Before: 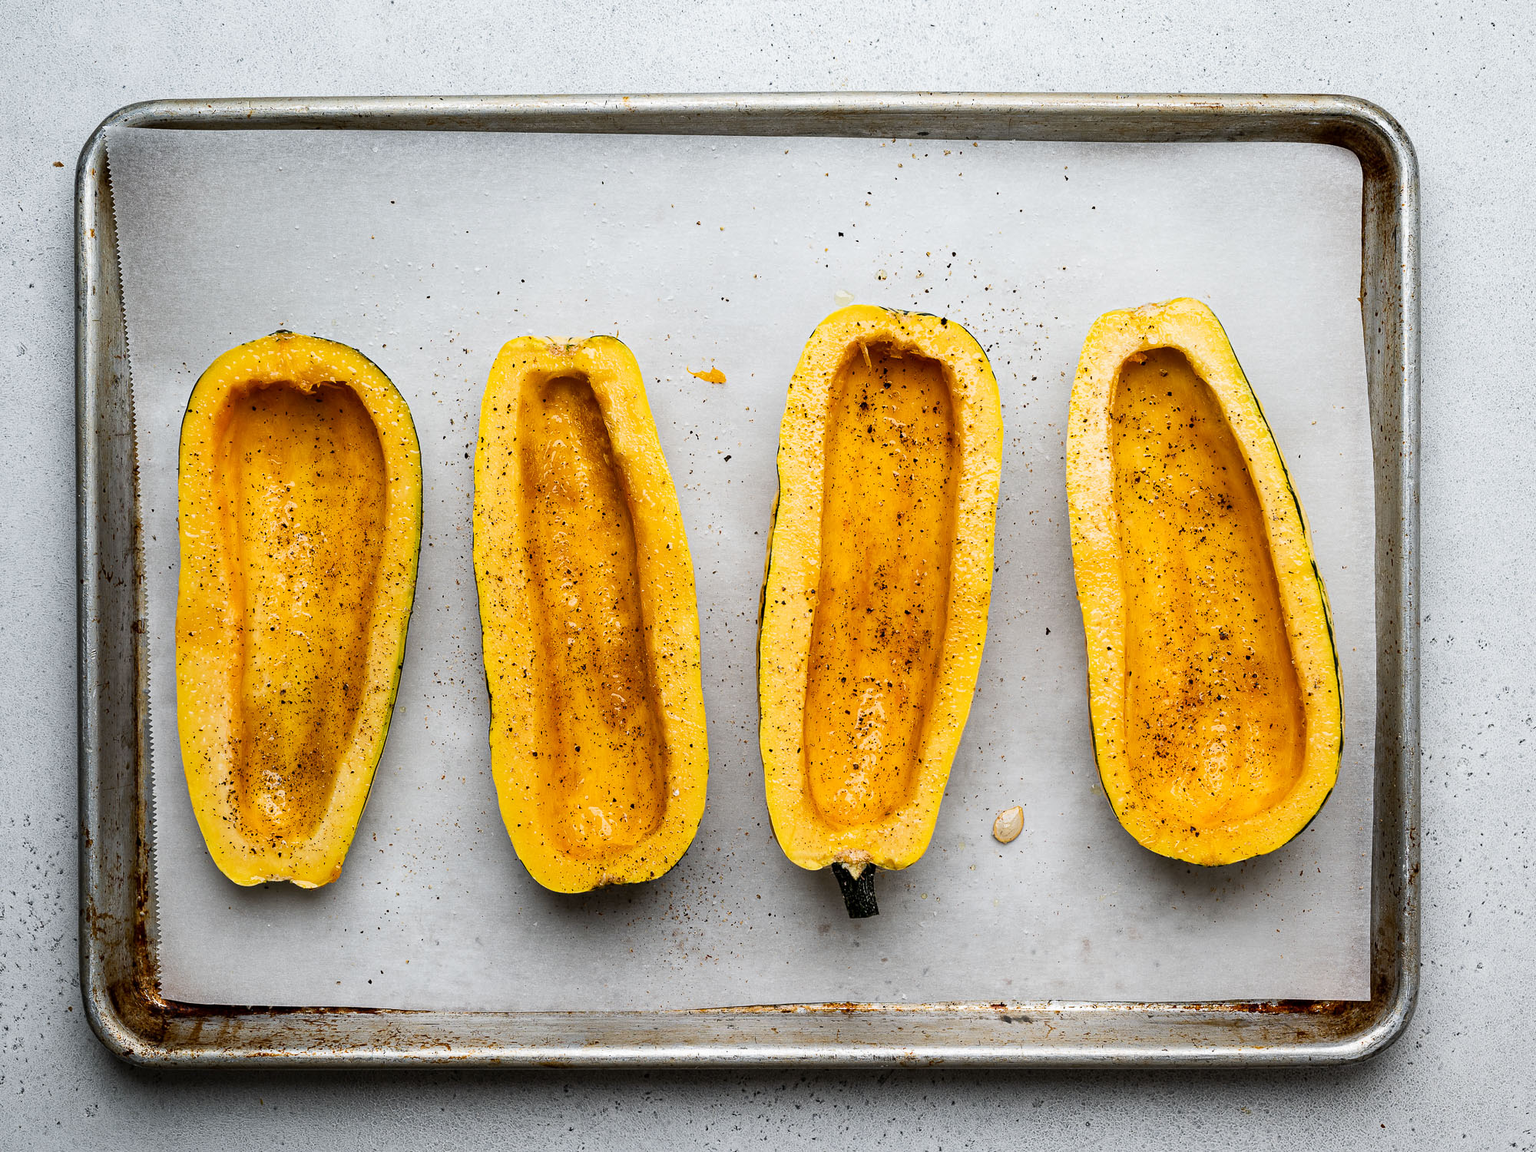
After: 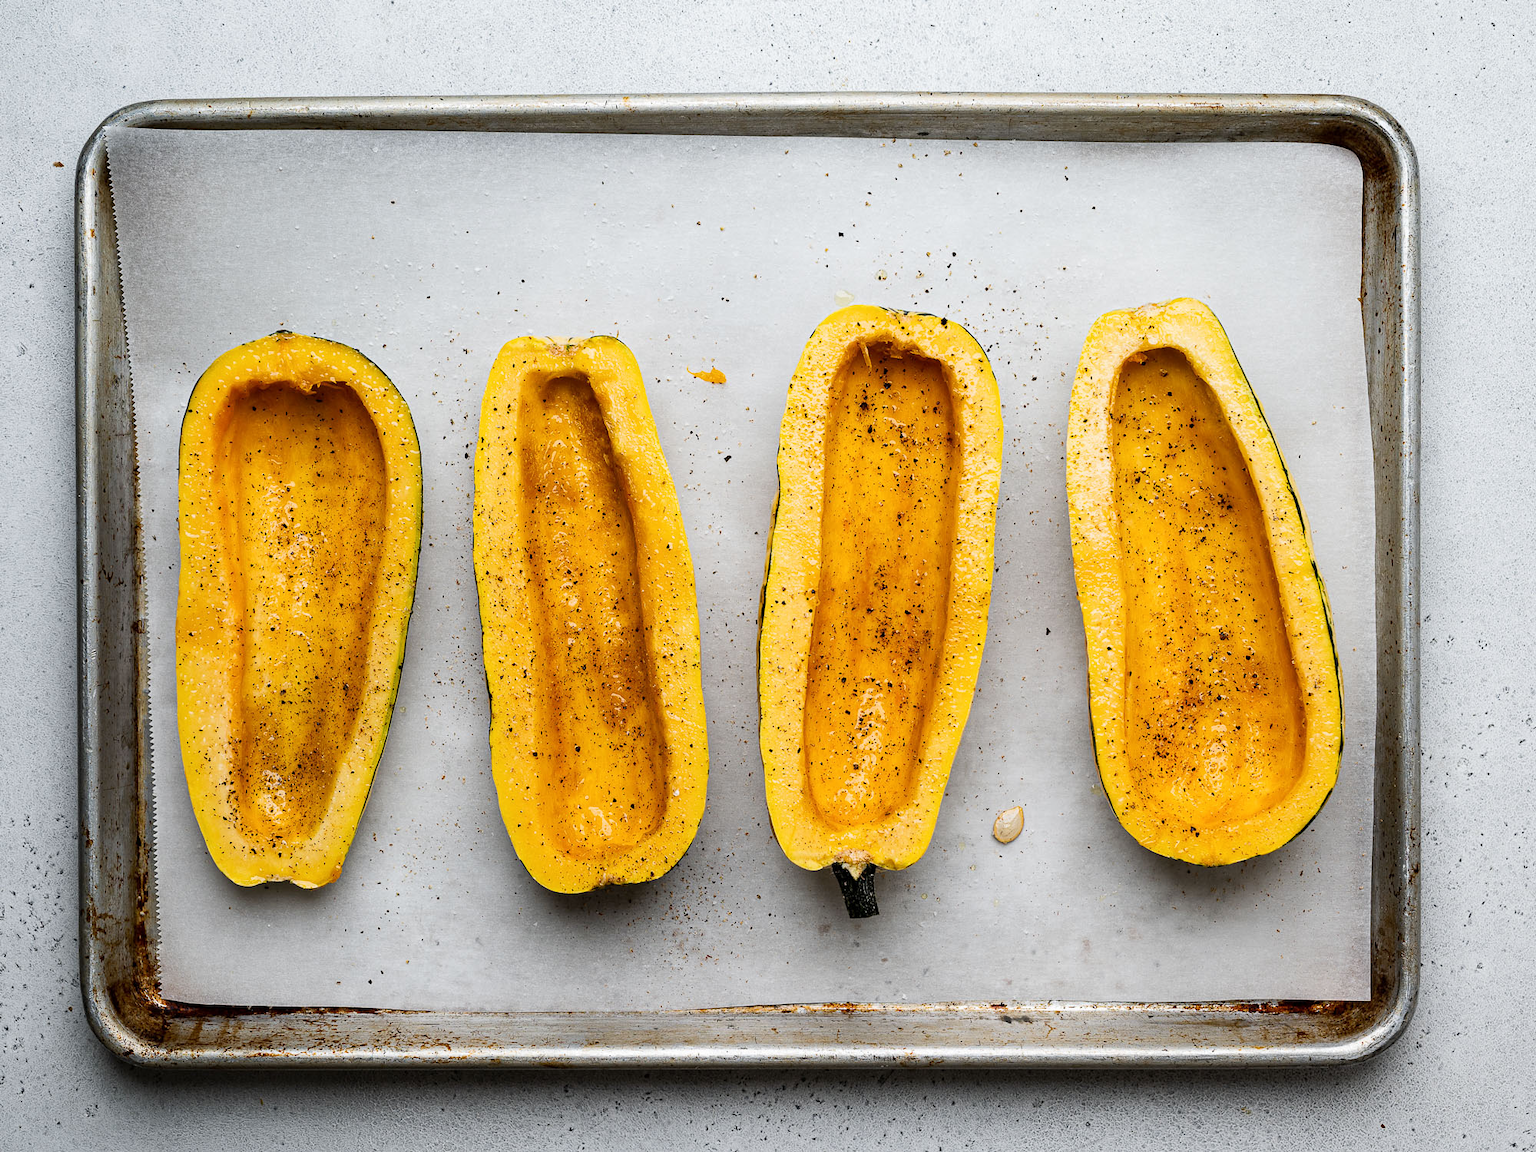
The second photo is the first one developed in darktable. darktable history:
base curve: curves: ch0 [(0, 0) (0.283, 0.295) (1, 1)], exposure shift 0.569, preserve colors none
